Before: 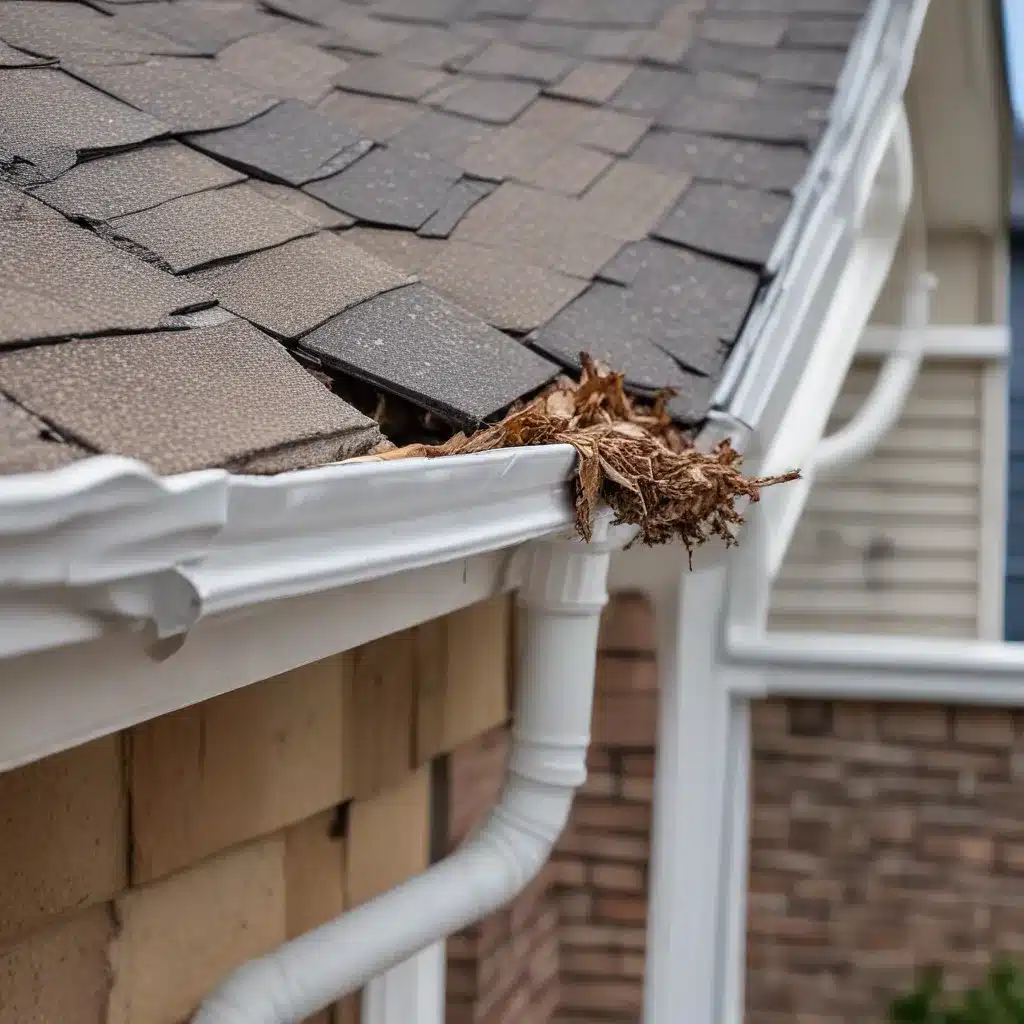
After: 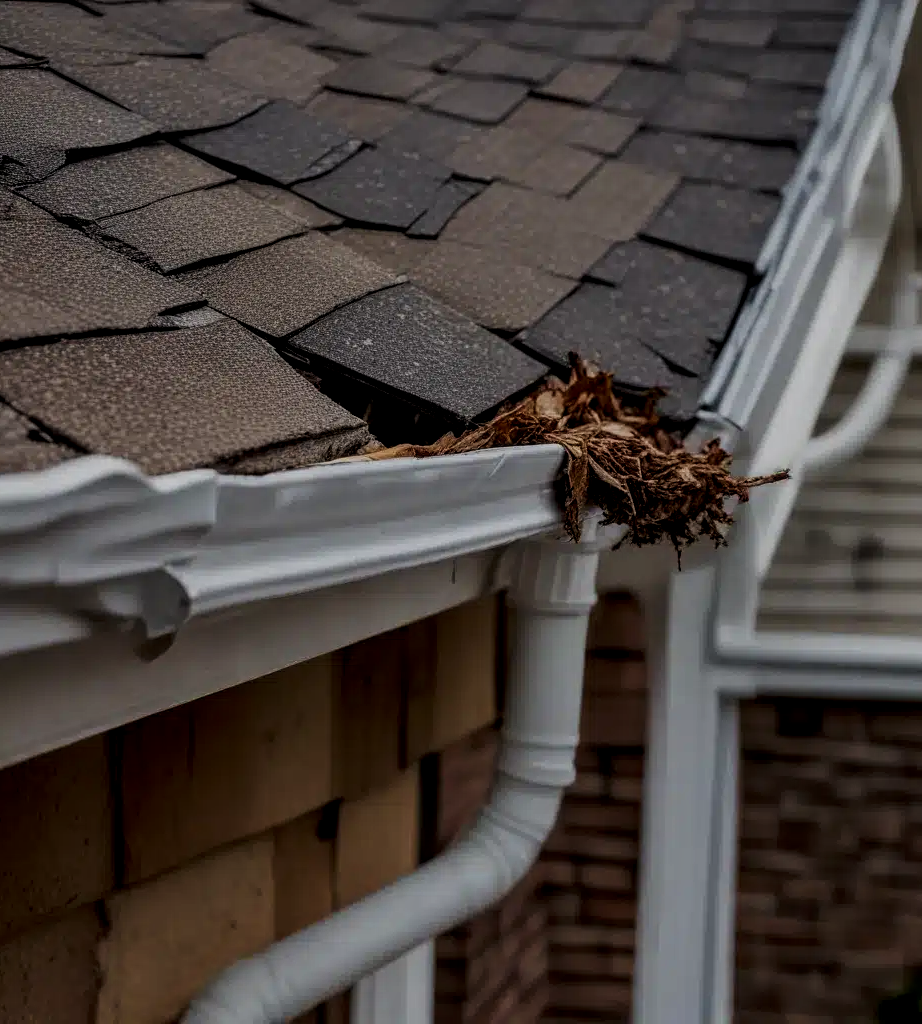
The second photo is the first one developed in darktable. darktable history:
crop and rotate: left 1.088%, right 8.807%
exposure: exposure -2.446 EV, compensate highlight preservation false
local contrast: detail 130%
base curve: curves: ch0 [(0, 0) (0.007, 0.004) (0.027, 0.03) (0.046, 0.07) (0.207, 0.54) (0.442, 0.872) (0.673, 0.972) (1, 1)], preserve colors none
